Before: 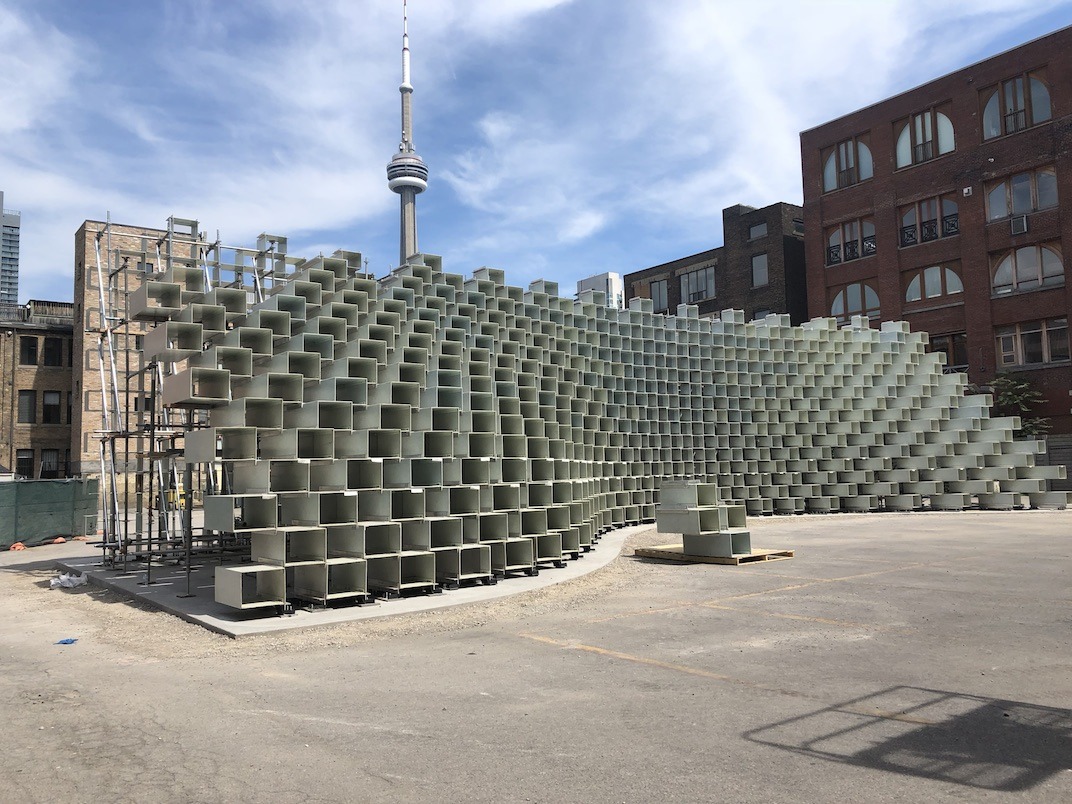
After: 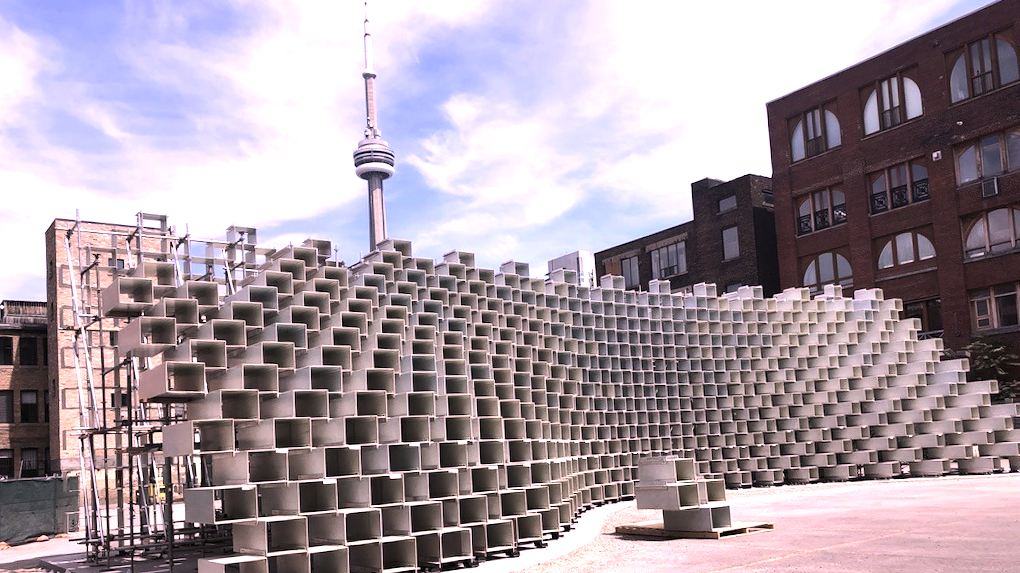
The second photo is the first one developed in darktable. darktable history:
white balance: red 1.188, blue 1.11
tone equalizer: -8 EV -0.75 EV, -7 EV -0.7 EV, -6 EV -0.6 EV, -5 EV -0.4 EV, -3 EV 0.4 EV, -2 EV 0.6 EV, -1 EV 0.7 EV, +0 EV 0.75 EV, edges refinement/feathering 500, mask exposure compensation -1.57 EV, preserve details no
rotate and perspective: rotation -2.12°, lens shift (vertical) 0.009, lens shift (horizontal) -0.008, automatic cropping original format, crop left 0.036, crop right 0.964, crop top 0.05, crop bottom 0.959
crop: bottom 24.967%
